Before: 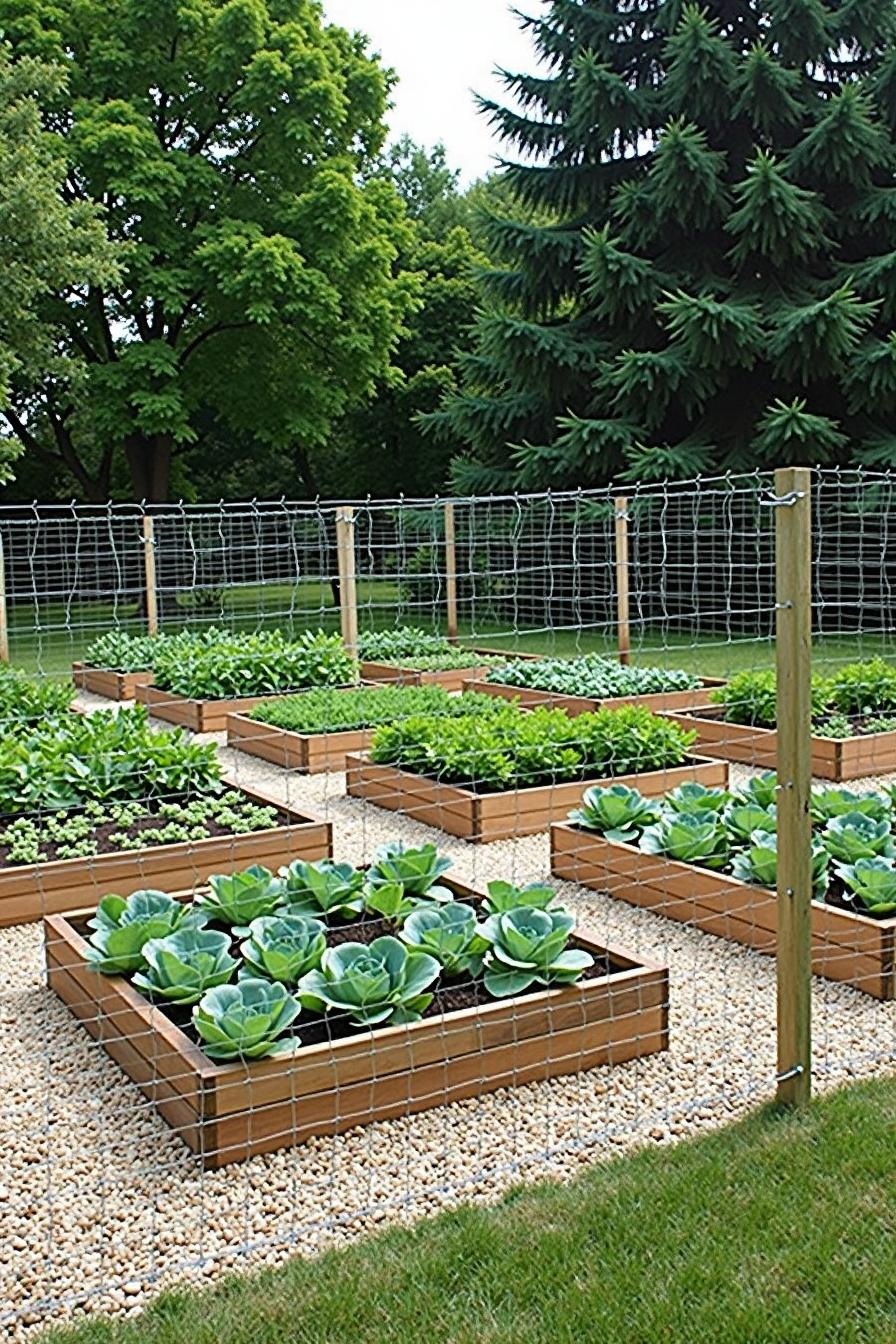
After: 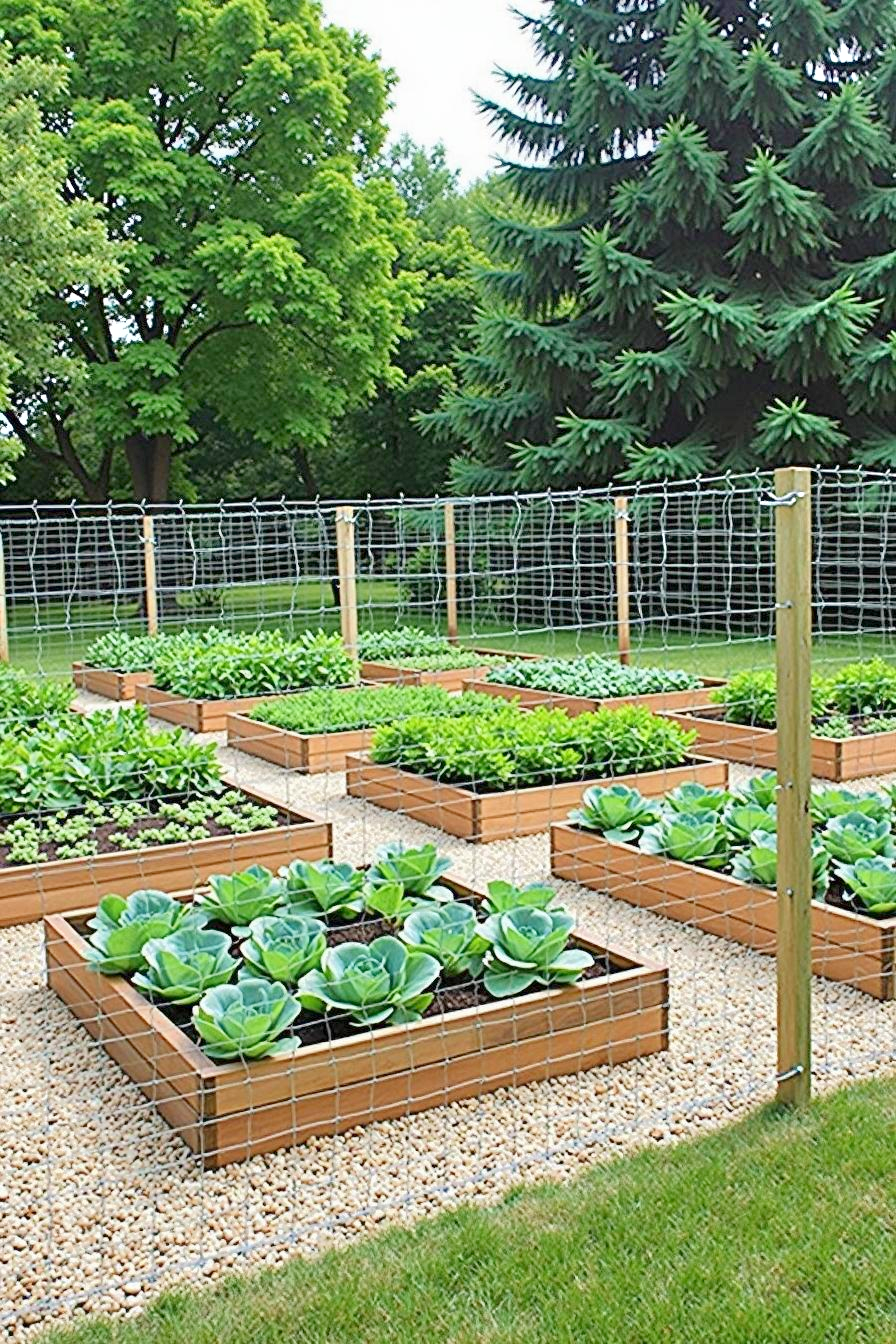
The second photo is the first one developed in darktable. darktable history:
tone equalizer: -8 EV 1.96 EV, -7 EV 1.98 EV, -6 EV 1.98 EV, -5 EV 1.99 EV, -4 EV 1.98 EV, -3 EV 1.5 EV, -2 EV 0.975 EV, -1 EV 0.5 EV, smoothing diameter 24.97%, edges refinement/feathering 14.49, preserve details guided filter
